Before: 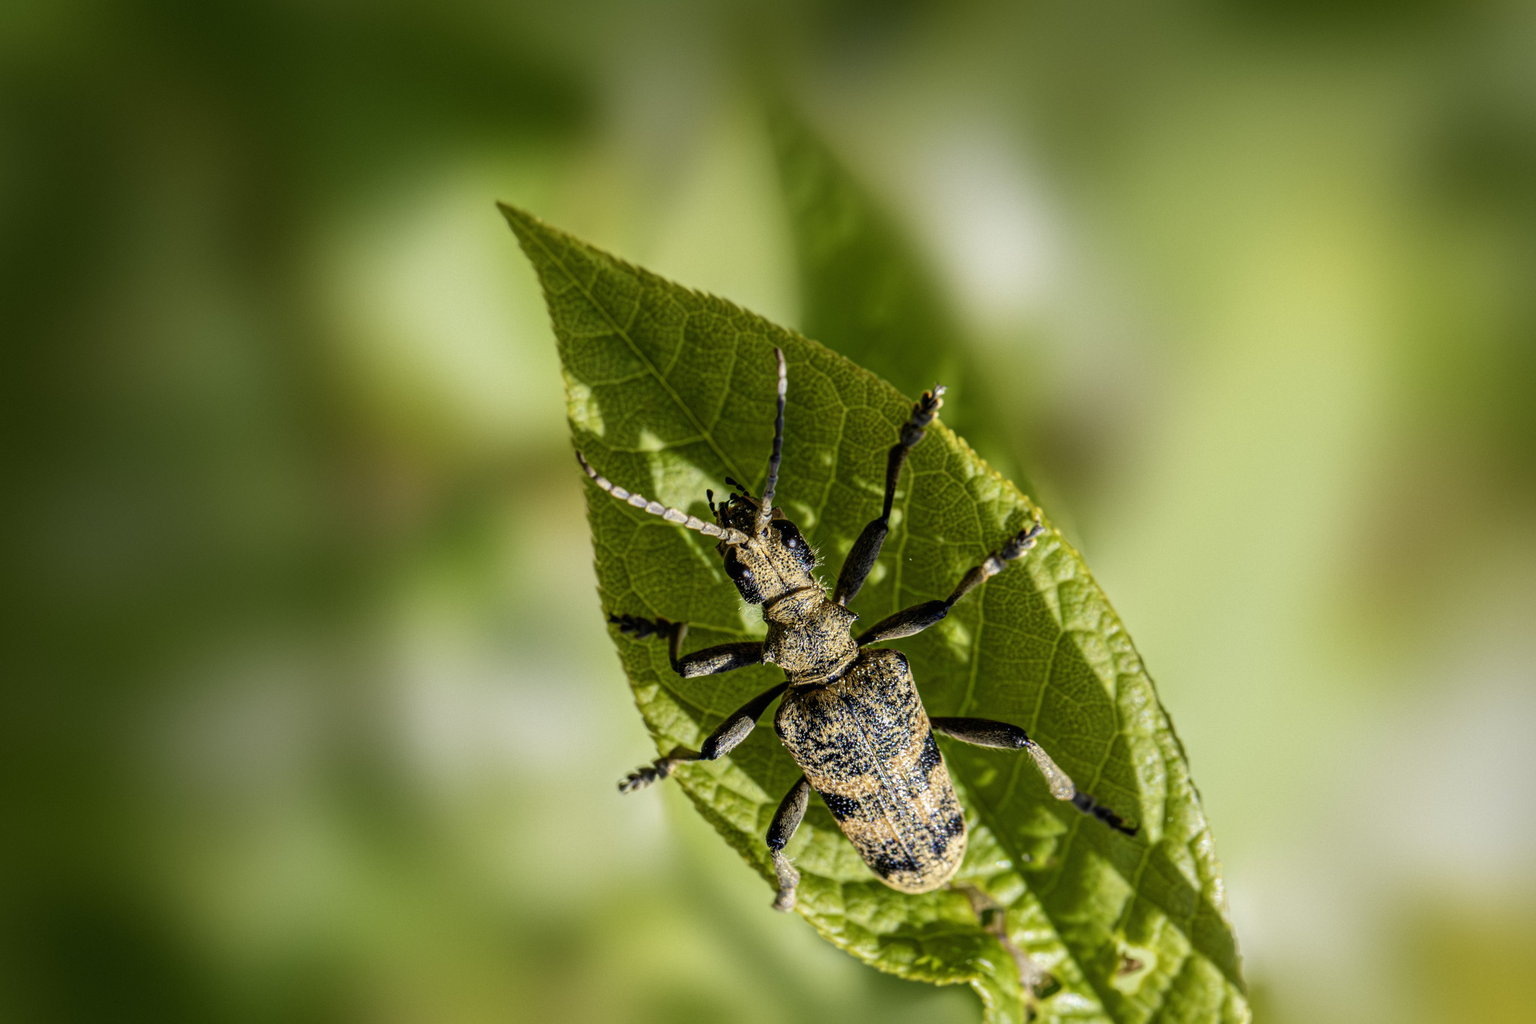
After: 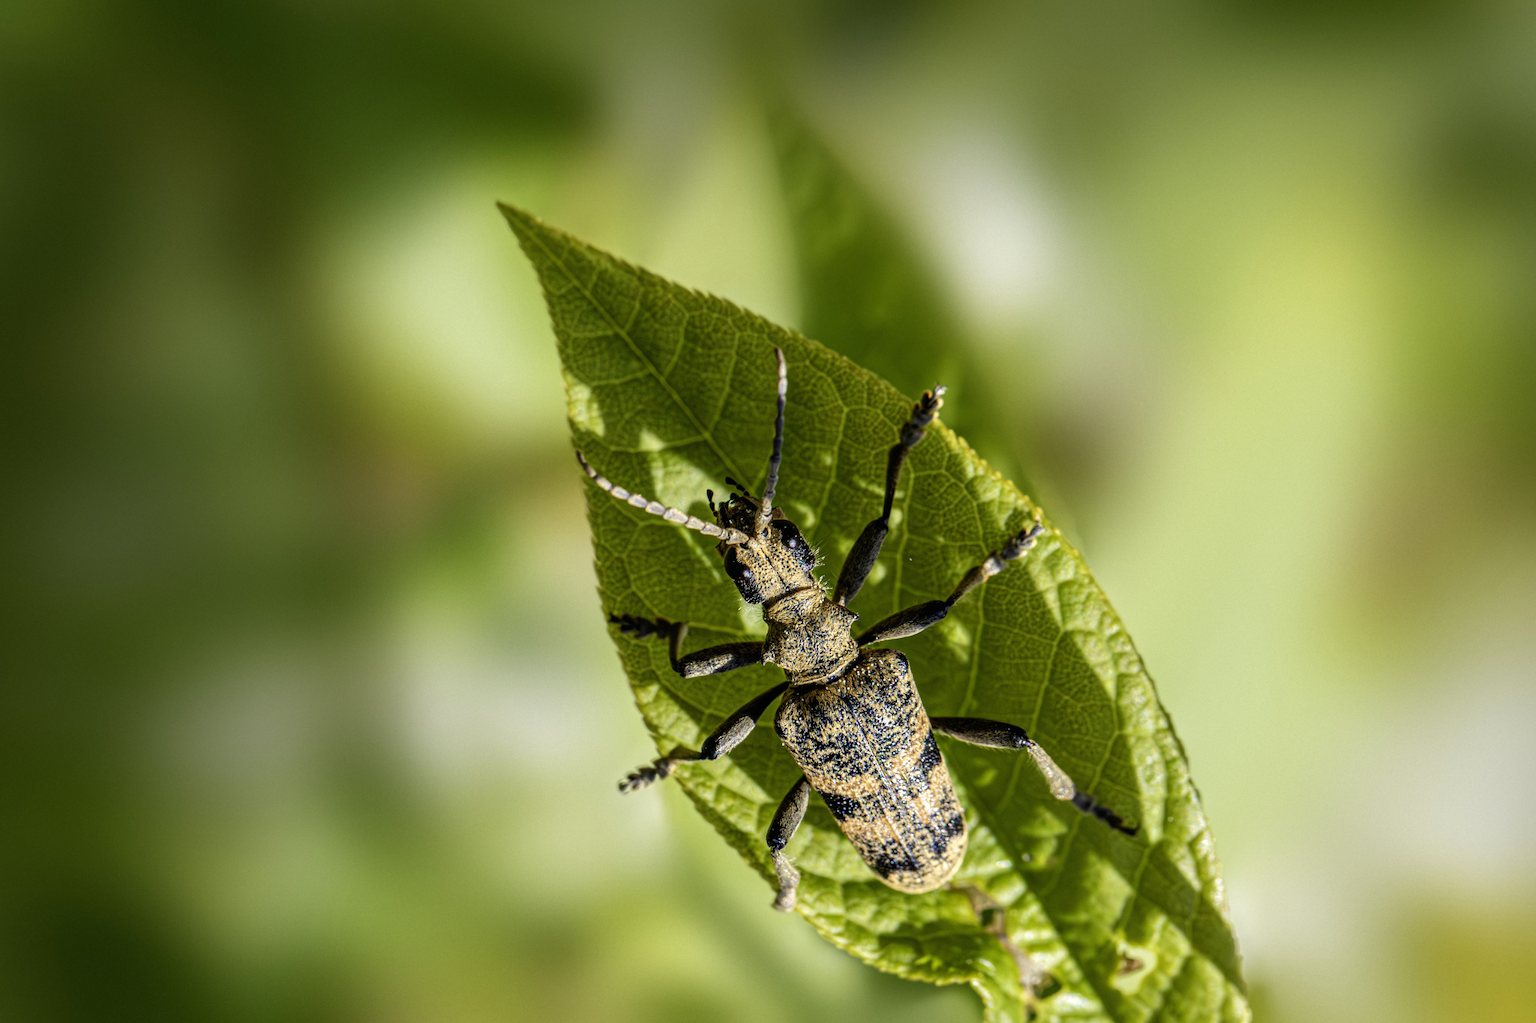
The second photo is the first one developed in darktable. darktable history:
exposure: exposure 0.154 EV, compensate highlight preservation false
